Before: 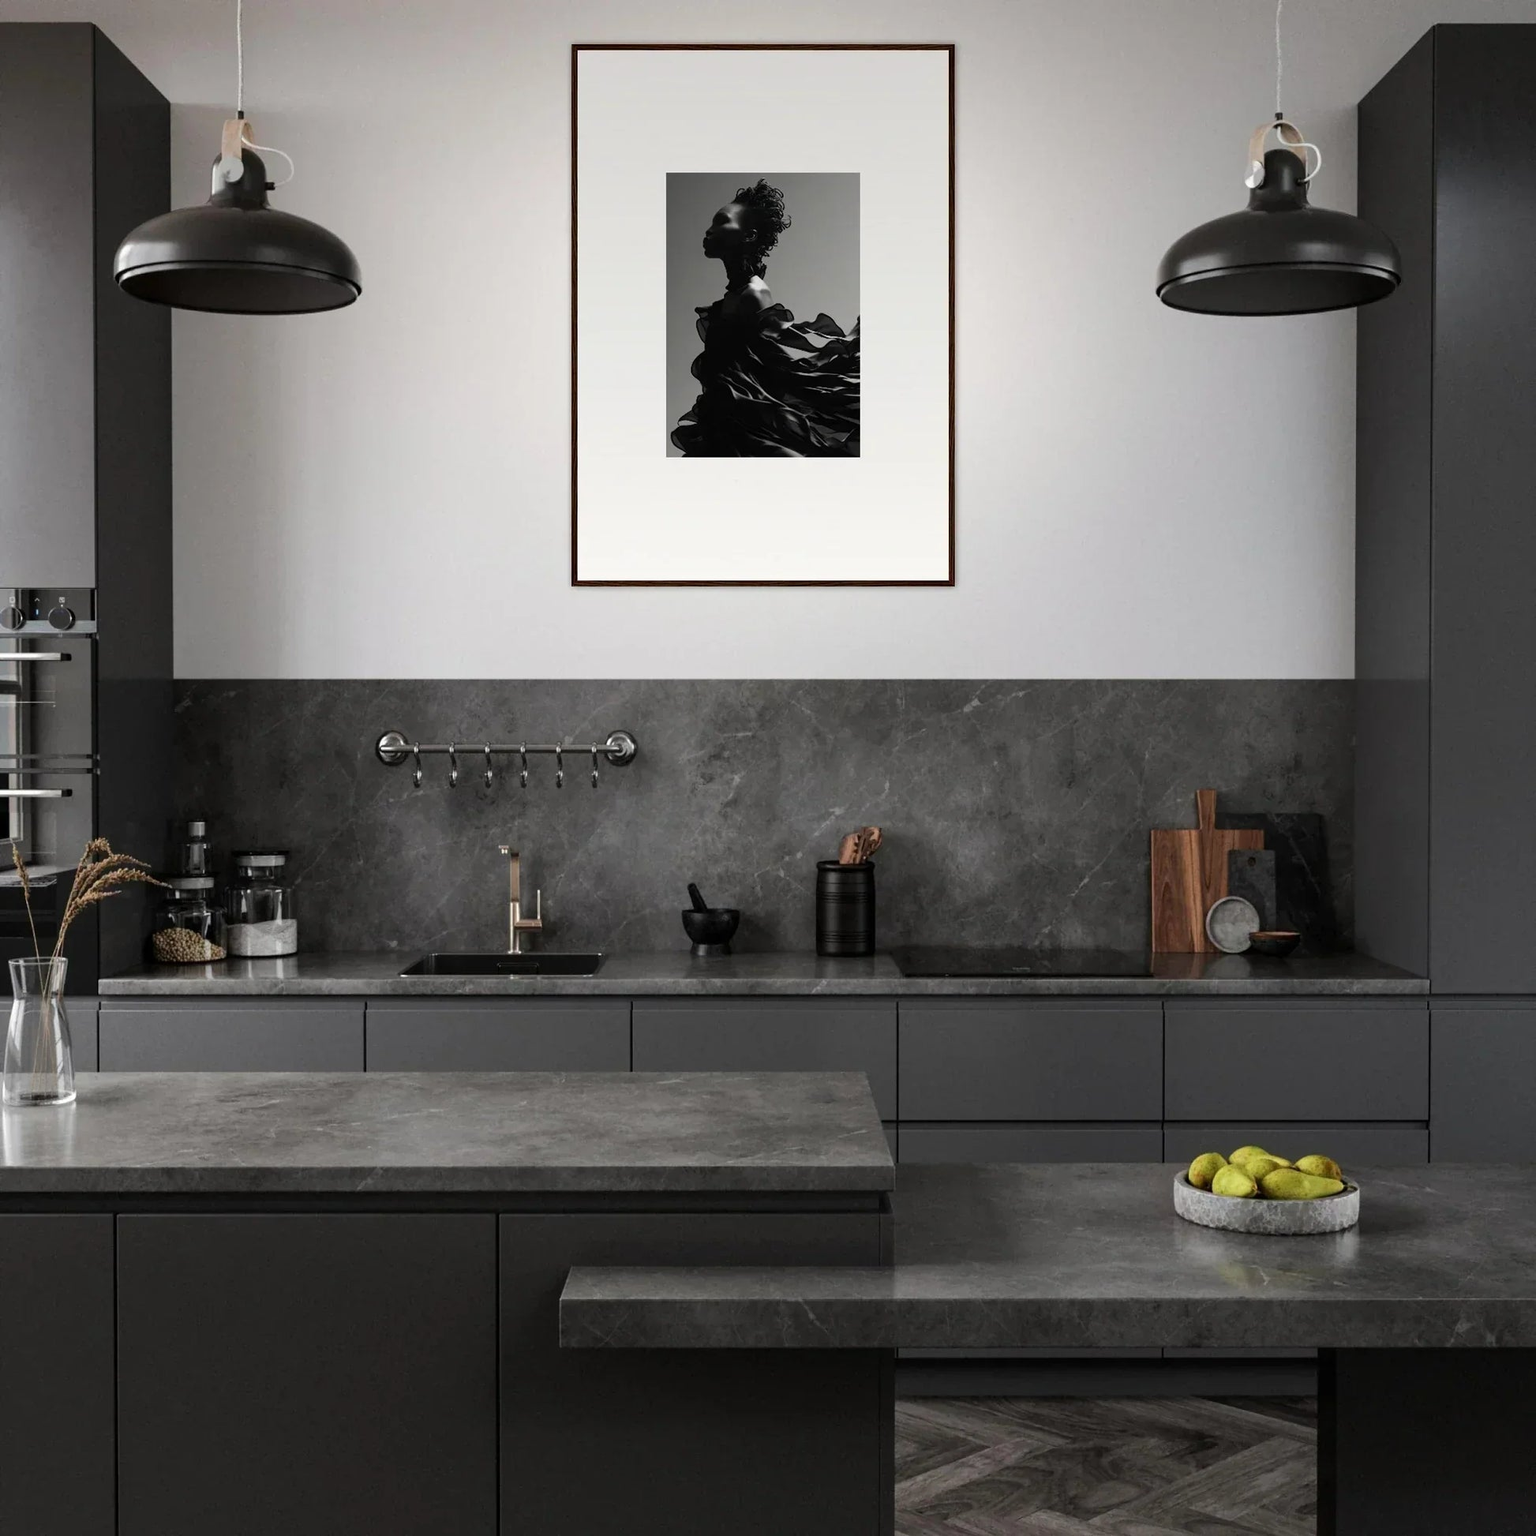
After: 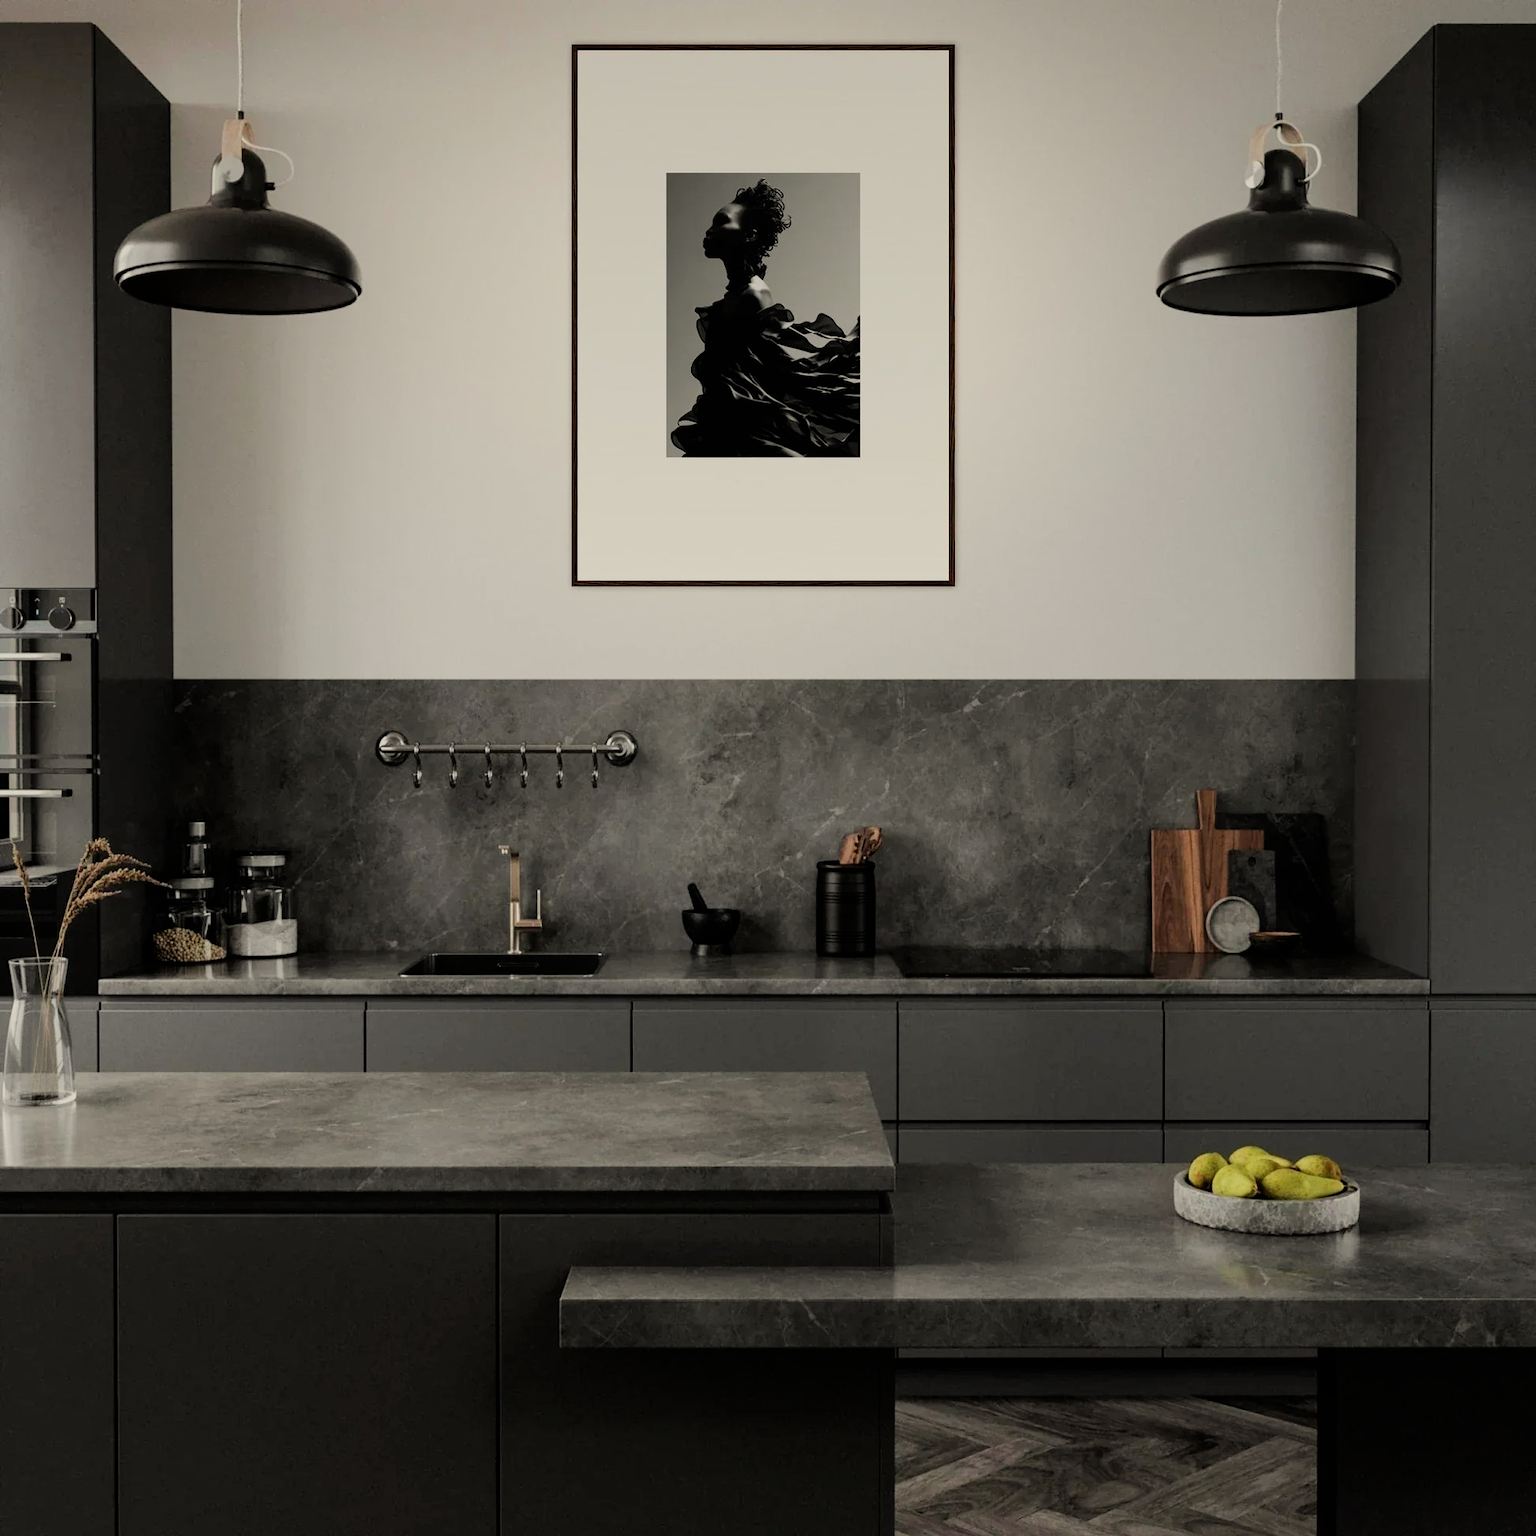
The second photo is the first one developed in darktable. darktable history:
filmic rgb: black relative exposure -7.65 EV, white relative exposure 4.56 EV, hardness 3.61
white balance: red 1.029, blue 0.92
